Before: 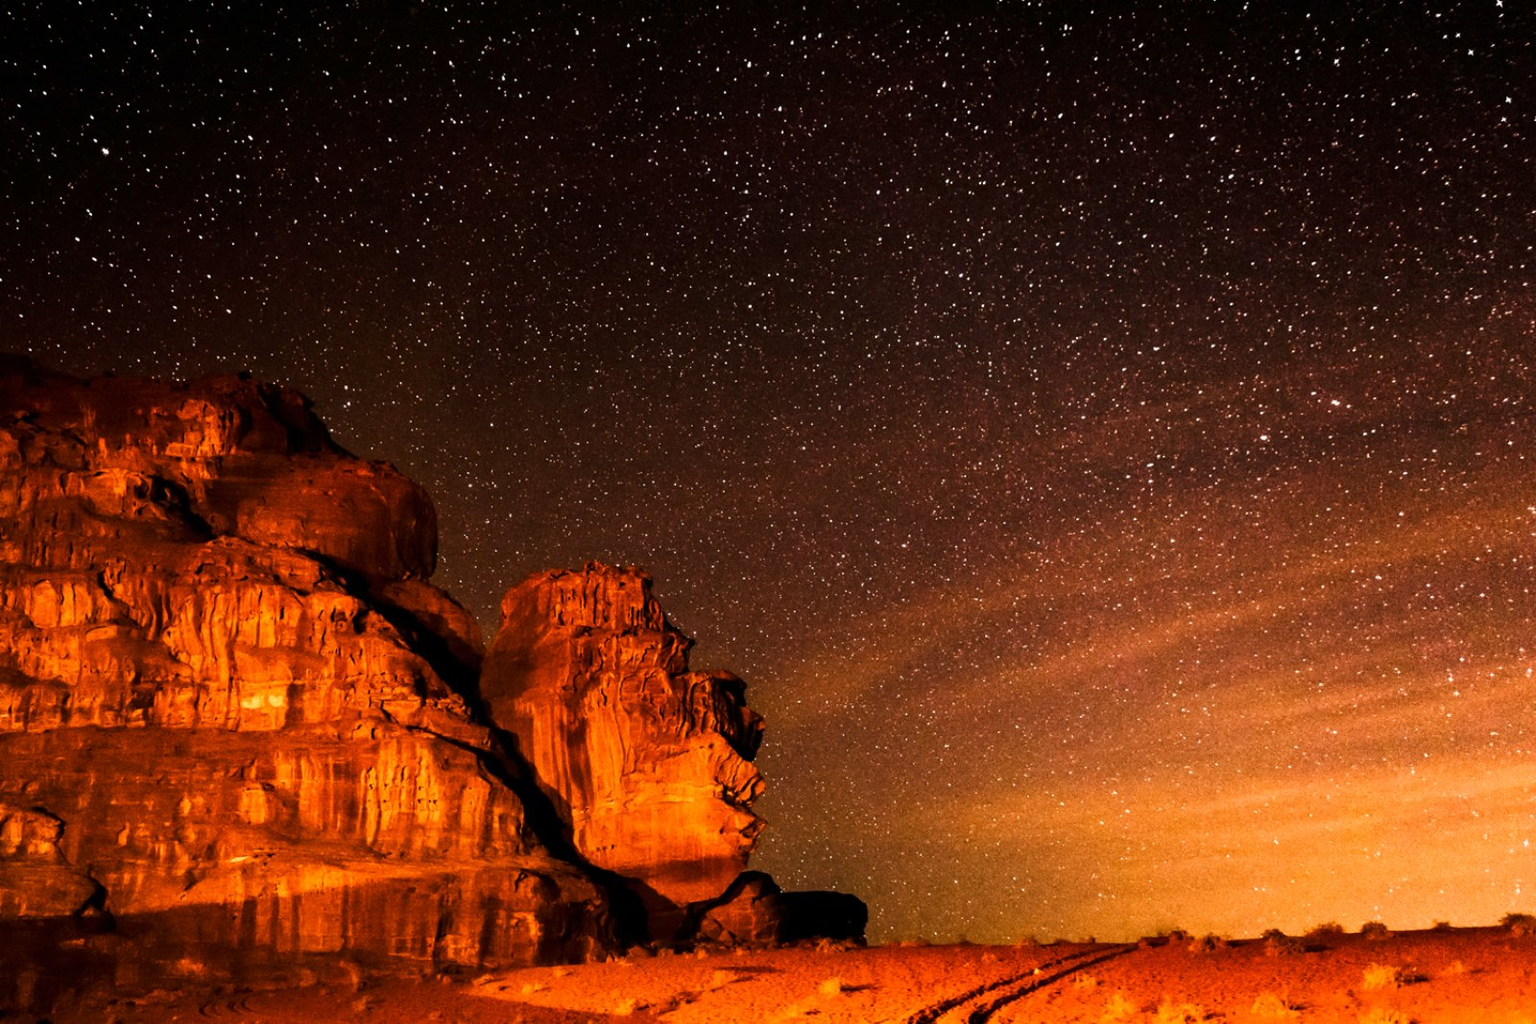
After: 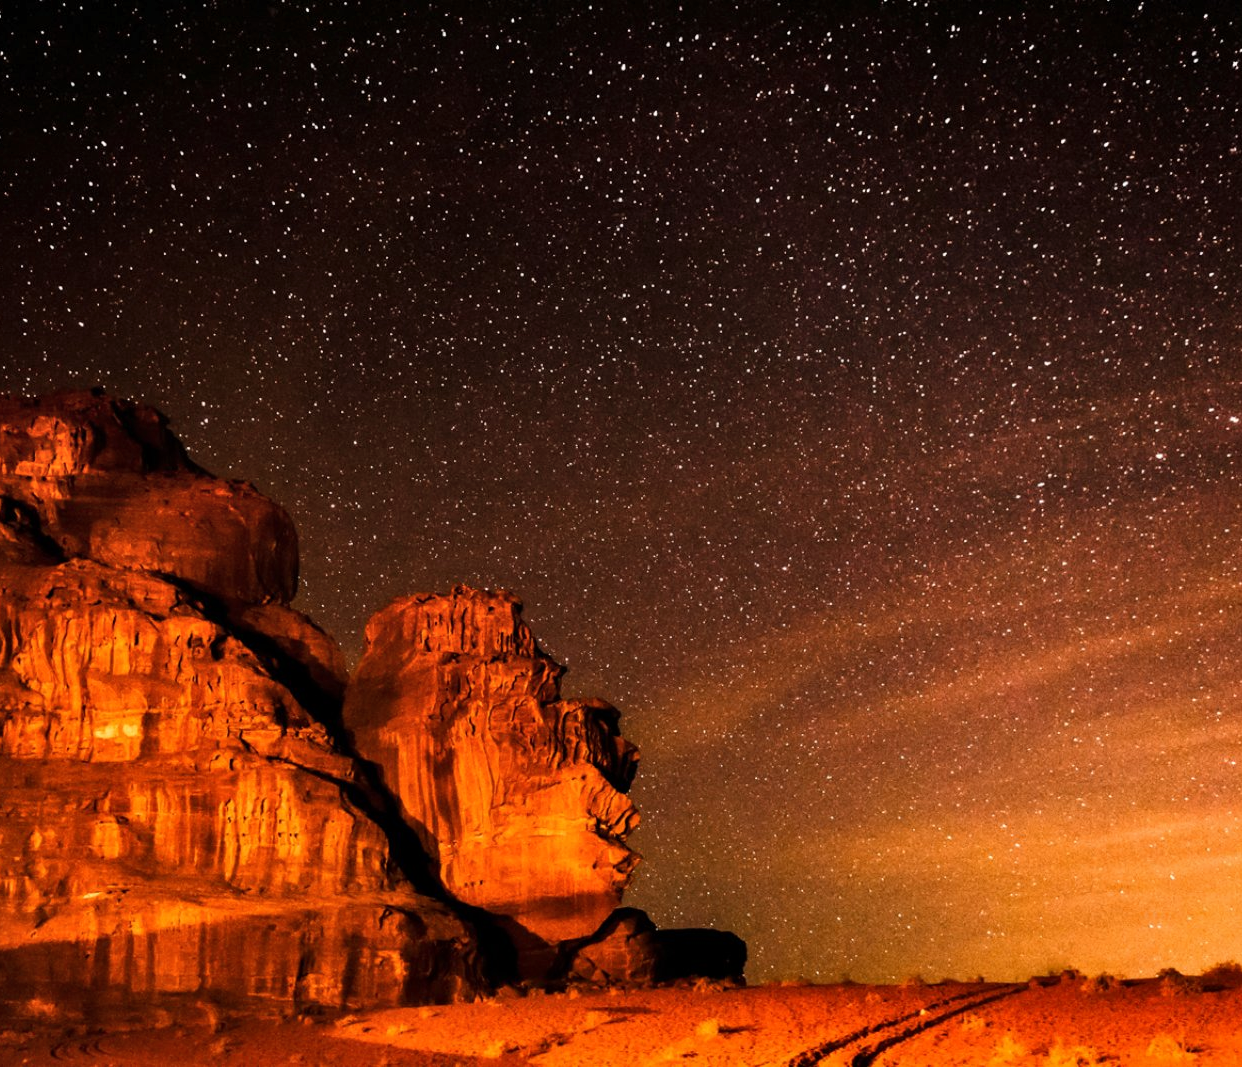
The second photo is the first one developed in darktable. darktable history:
shadows and highlights: shadows 29.78, highlights -30.35, shadows color adjustment 99.16%, highlights color adjustment 0.49%, low approximation 0.01, soften with gaussian
crop: left 9.872%, right 12.446%
